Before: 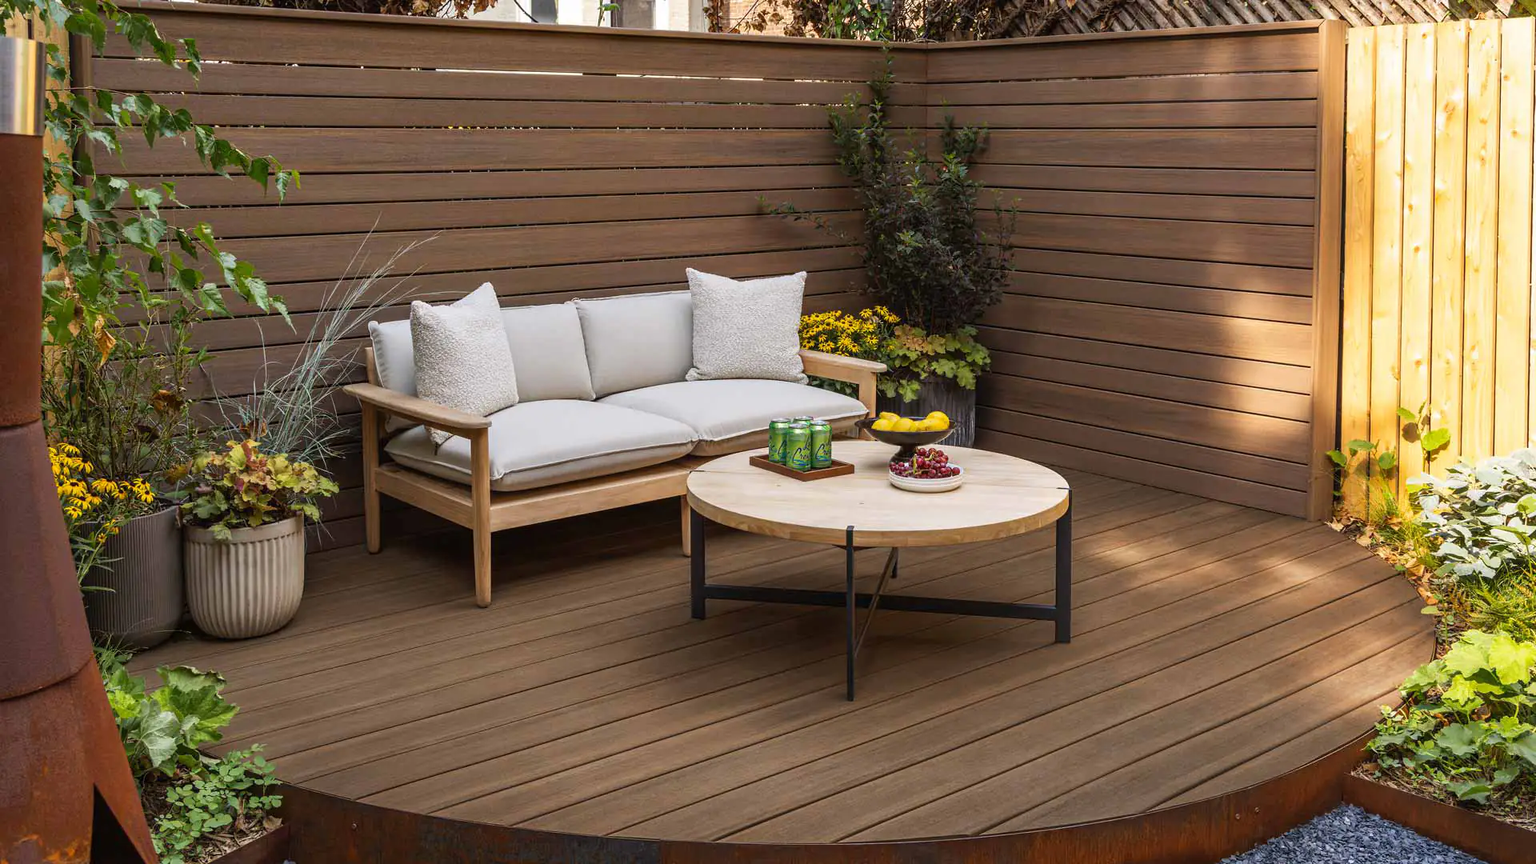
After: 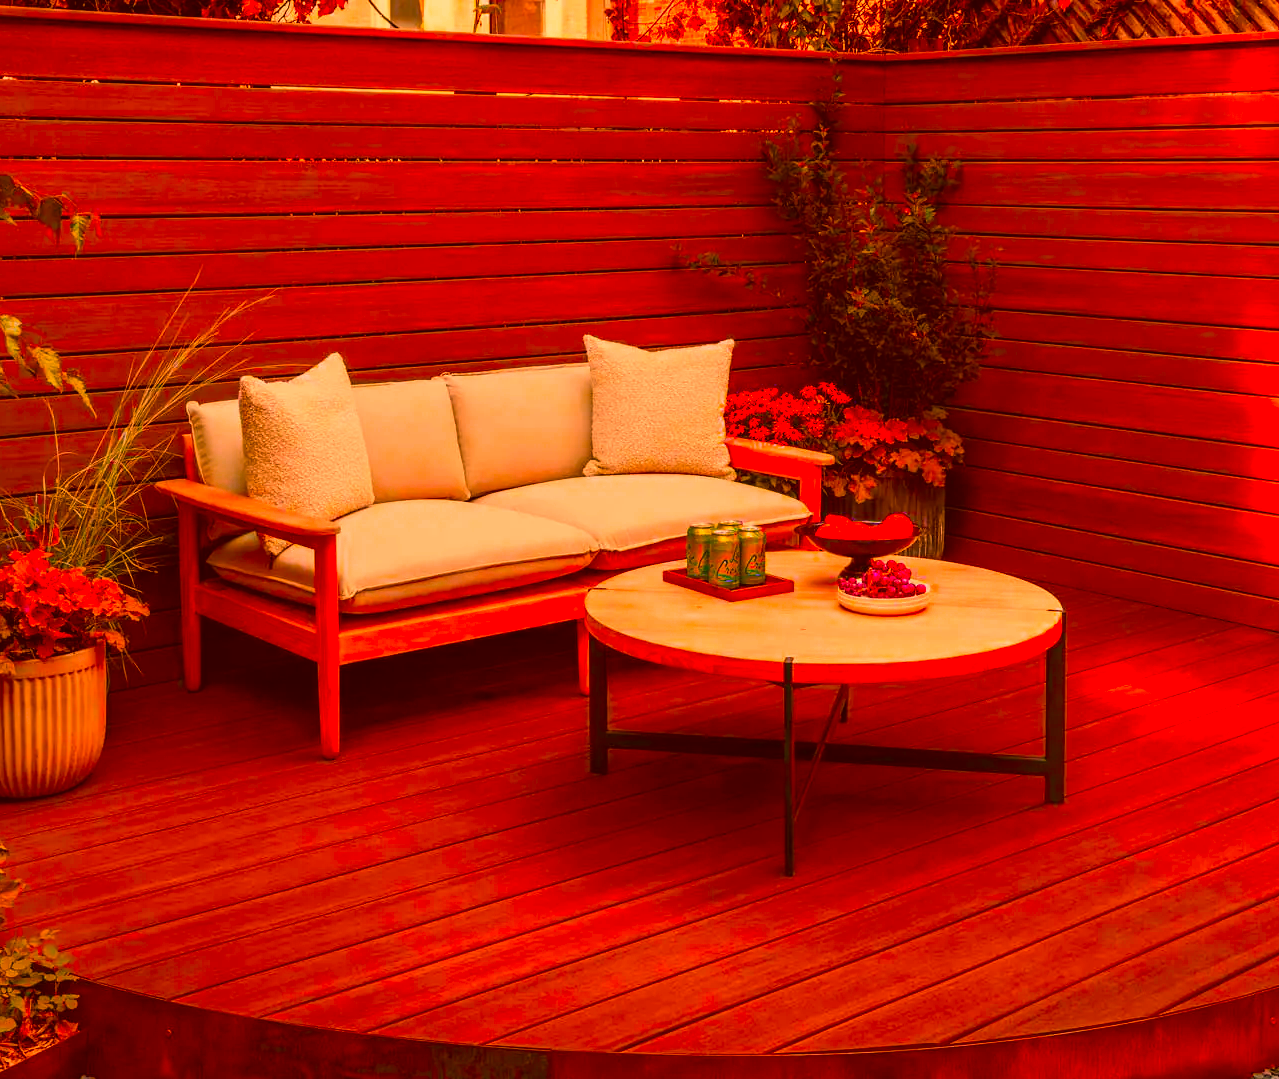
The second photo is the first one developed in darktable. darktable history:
color zones: curves: ch0 [(0.473, 0.374) (0.742, 0.784)]; ch1 [(0.354, 0.737) (0.742, 0.705)]; ch2 [(0.318, 0.421) (0.758, 0.532)]
color correction: highlights a* 10.44, highlights b* 30.04, shadows a* 2.73, shadows b* 17.51, saturation 1.72
crop and rotate: left 14.292%, right 19.041%
